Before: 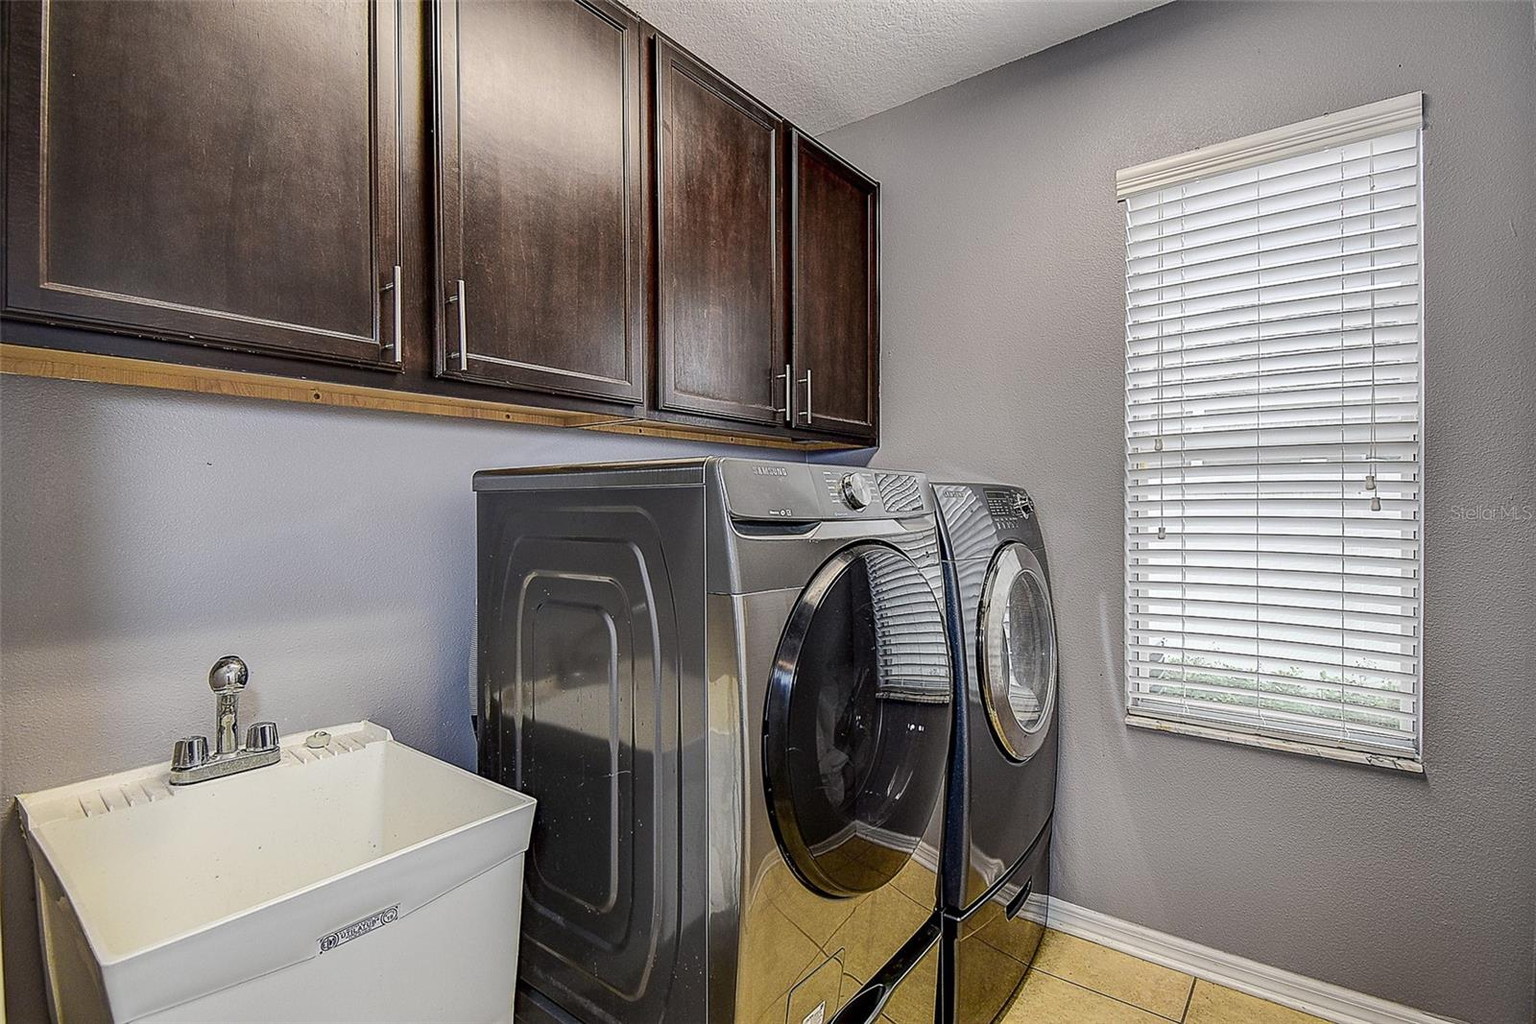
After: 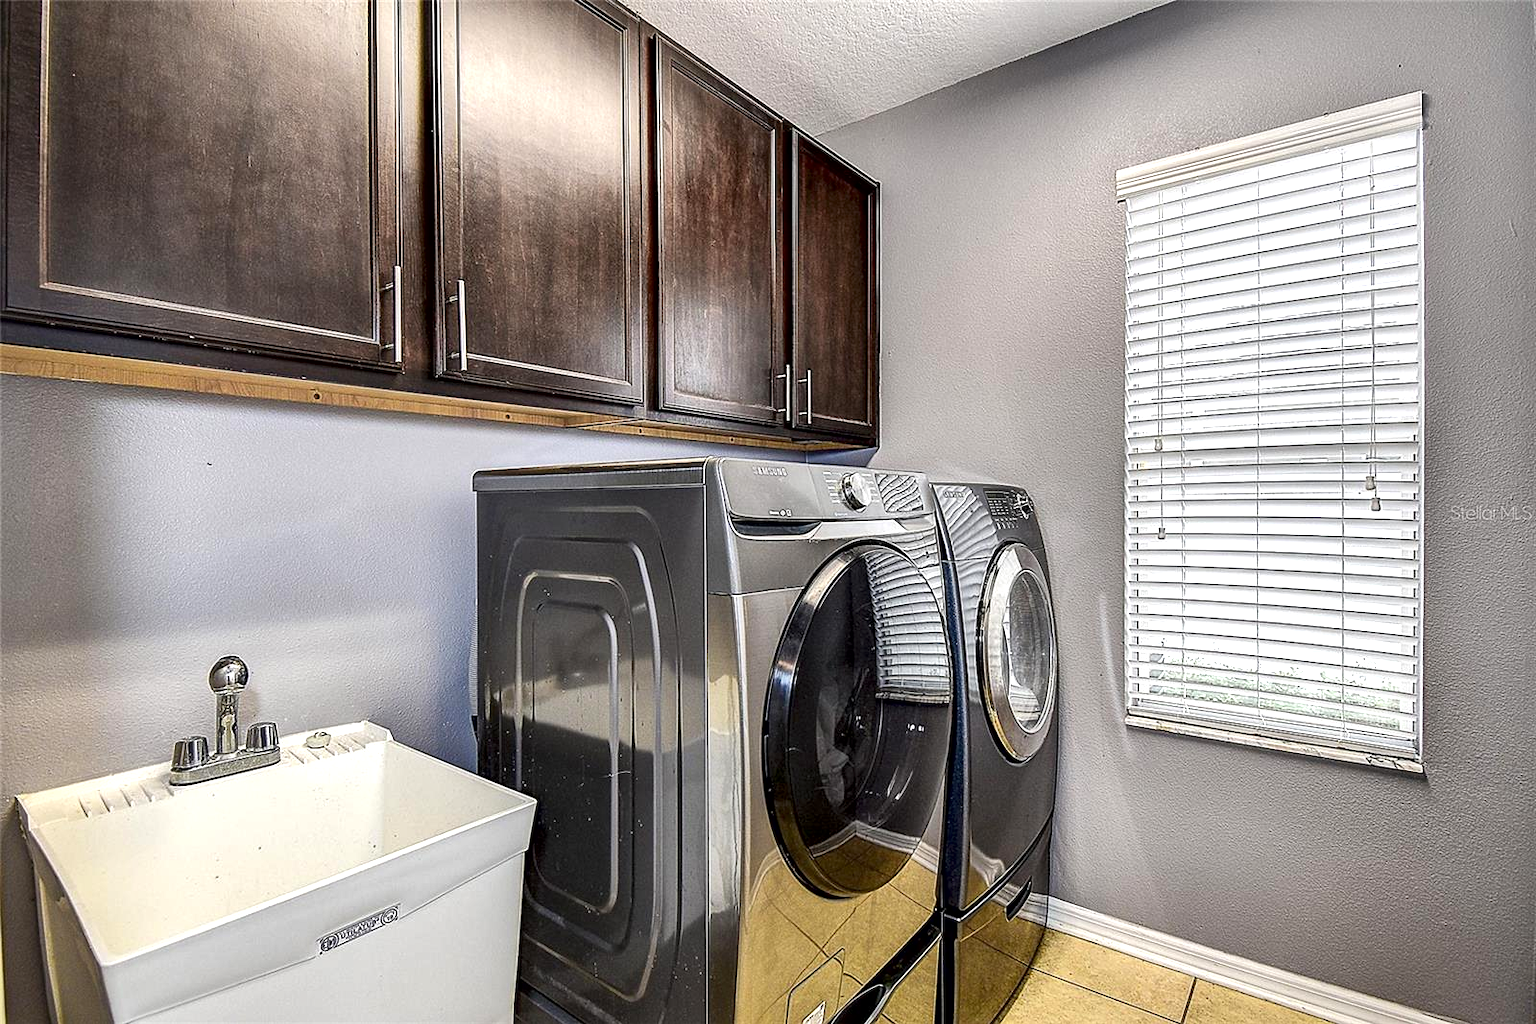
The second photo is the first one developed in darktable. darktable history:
local contrast: mode bilateral grid, contrast 25, coarseness 60, detail 151%, midtone range 0.2
exposure: black level correction 0, exposure 0.499 EV, compensate highlight preservation false
